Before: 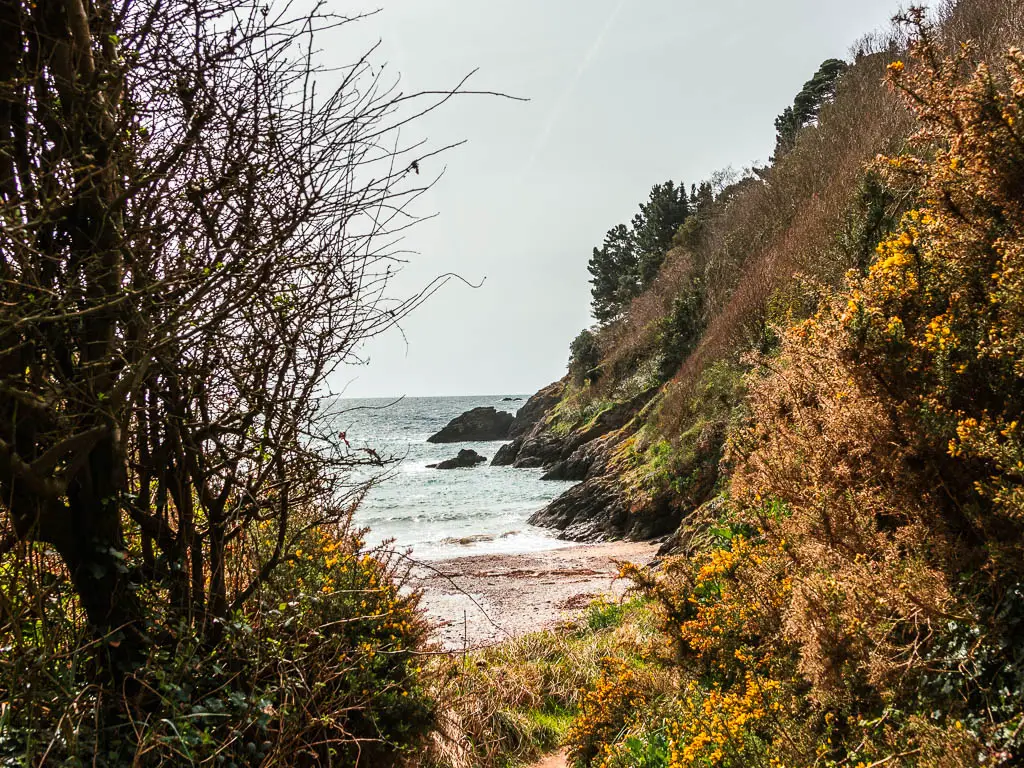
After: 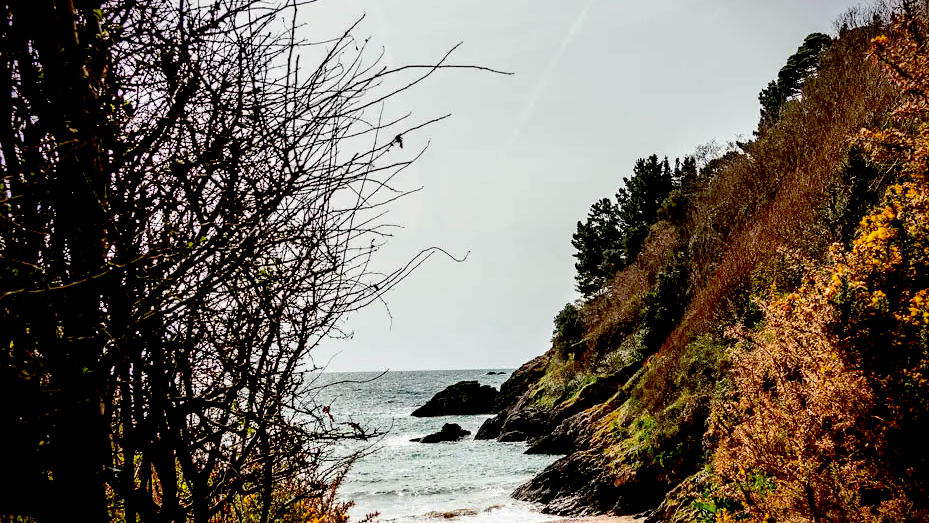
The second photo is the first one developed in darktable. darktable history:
crop: left 1.574%, top 3.429%, right 7.682%, bottom 28.47%
exposure: black level correction 0.055, exposure -0.039 EV, compensate highlight preservation false
vignetting: fall-off start 84.71%, fall-off radius 80.2%, brightness -0.996, saturation 0.489, width/height ratio 1.225
